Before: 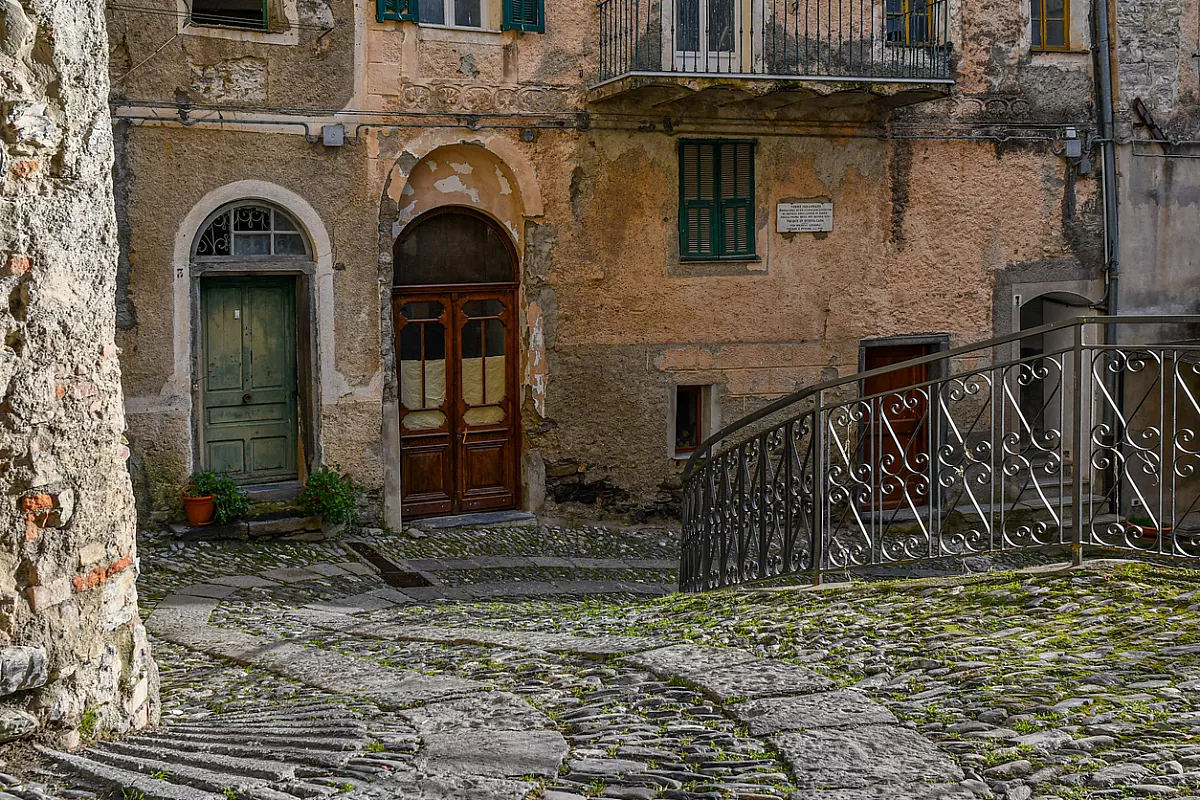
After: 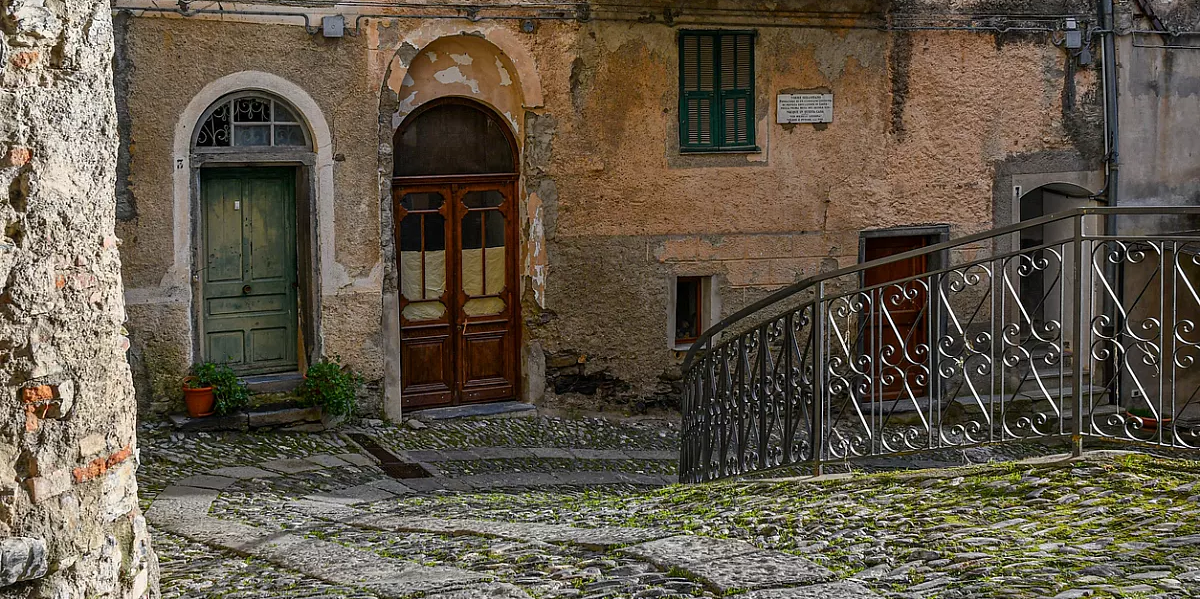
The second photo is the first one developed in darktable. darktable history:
crop: top 13.654%, bottom 11.443%
vignetting: fall-off start 100.87%, unbound false
